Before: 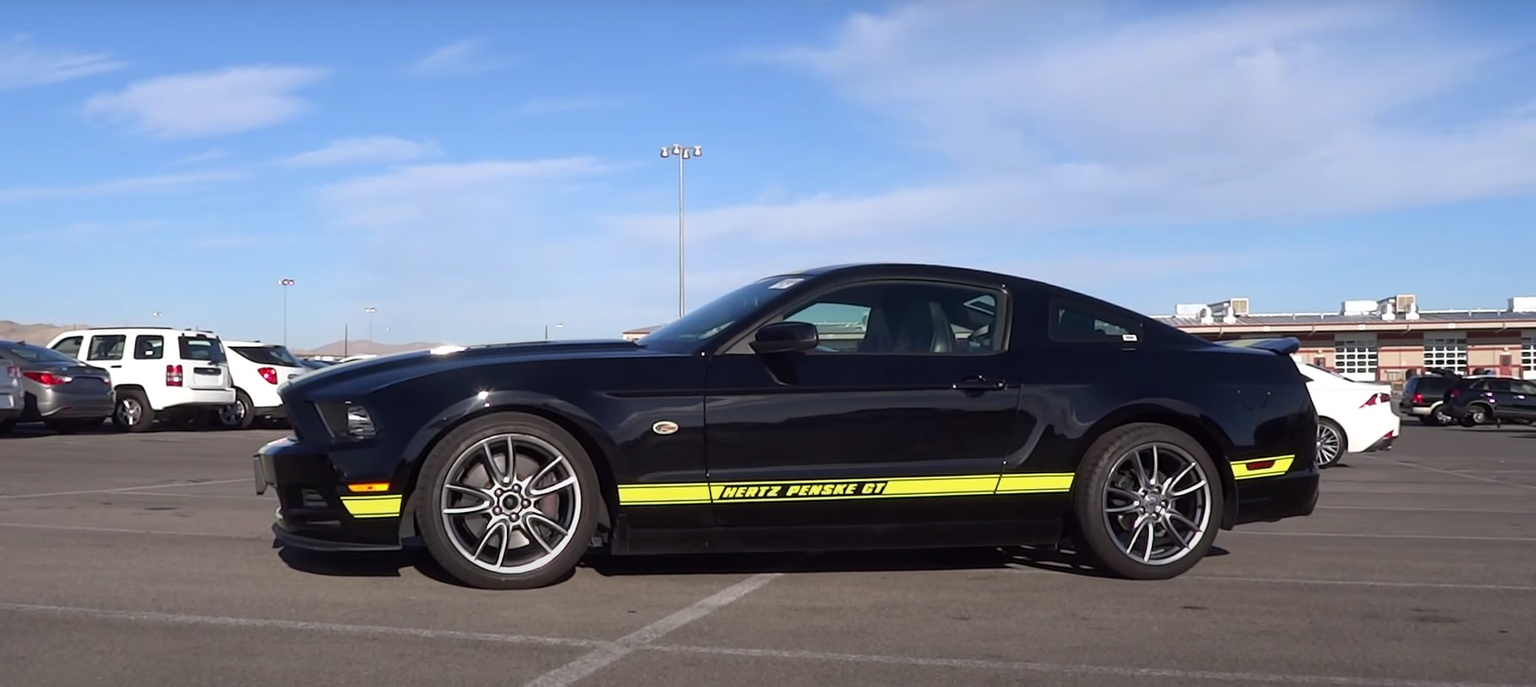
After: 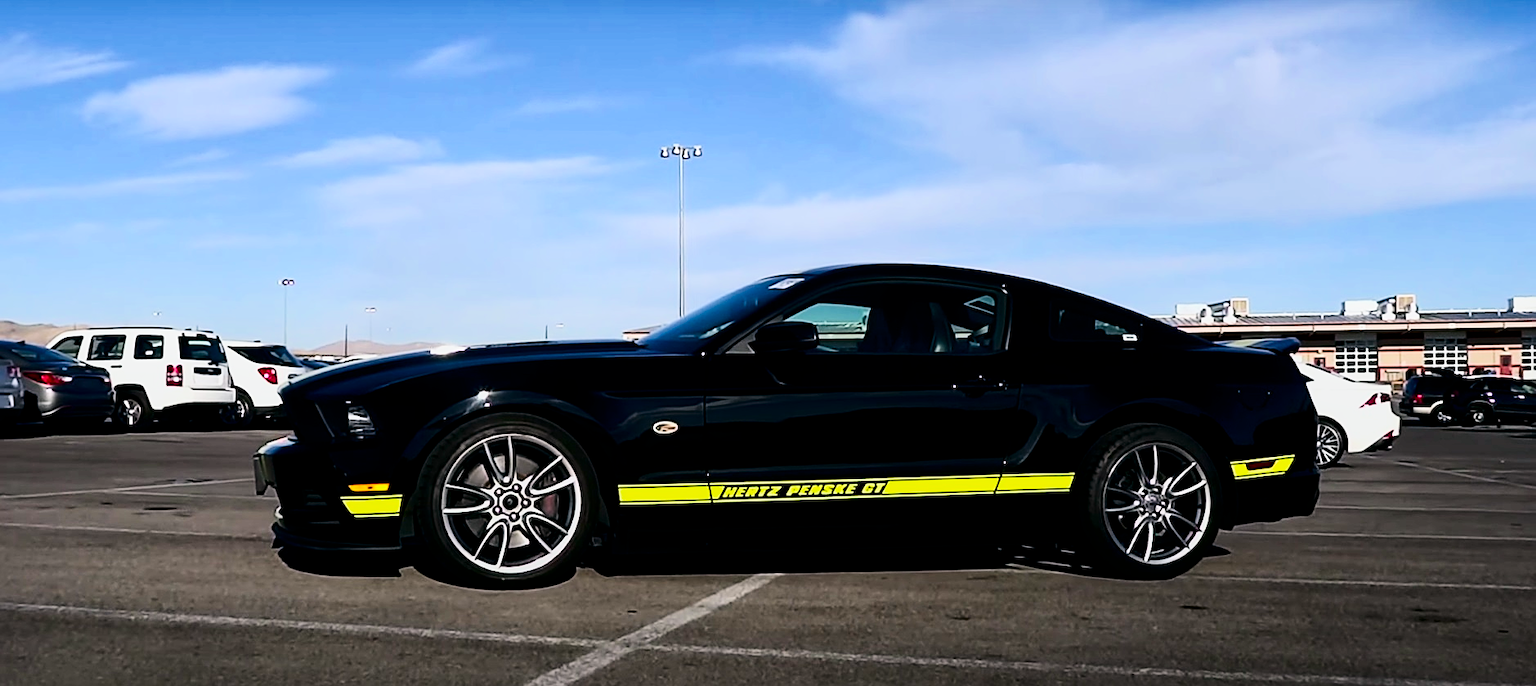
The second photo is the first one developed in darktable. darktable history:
contrast brightness saturation: contrast 0.308, brightness -0.083, saturation 0.168
filmic rgb: black relative exposure -7.49 EV, white relative exposure 5 EV, hardness 3.33, contrast 1.297
sharpen: on, module defaults
color balance rgb: shadows lift › chroma 1.029%, shadows lift › hue 241.07°, global offset › luminance -0.33%, global offset › chroma 0.114%, global offset › hue 162.46°, perceptual saturation grading › global saturation 29.898%
local contrast: mode bilateral grid, contrast 19, coarseness 50, detail 132%, midtone range 0.2
